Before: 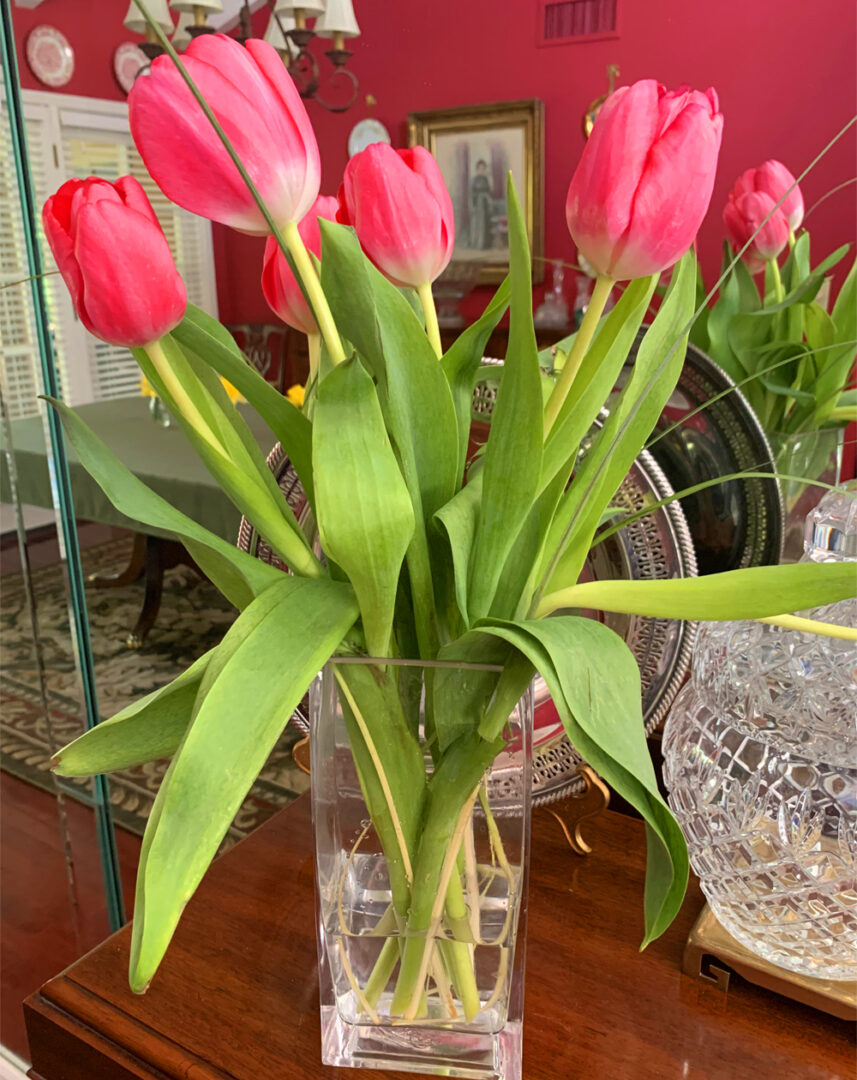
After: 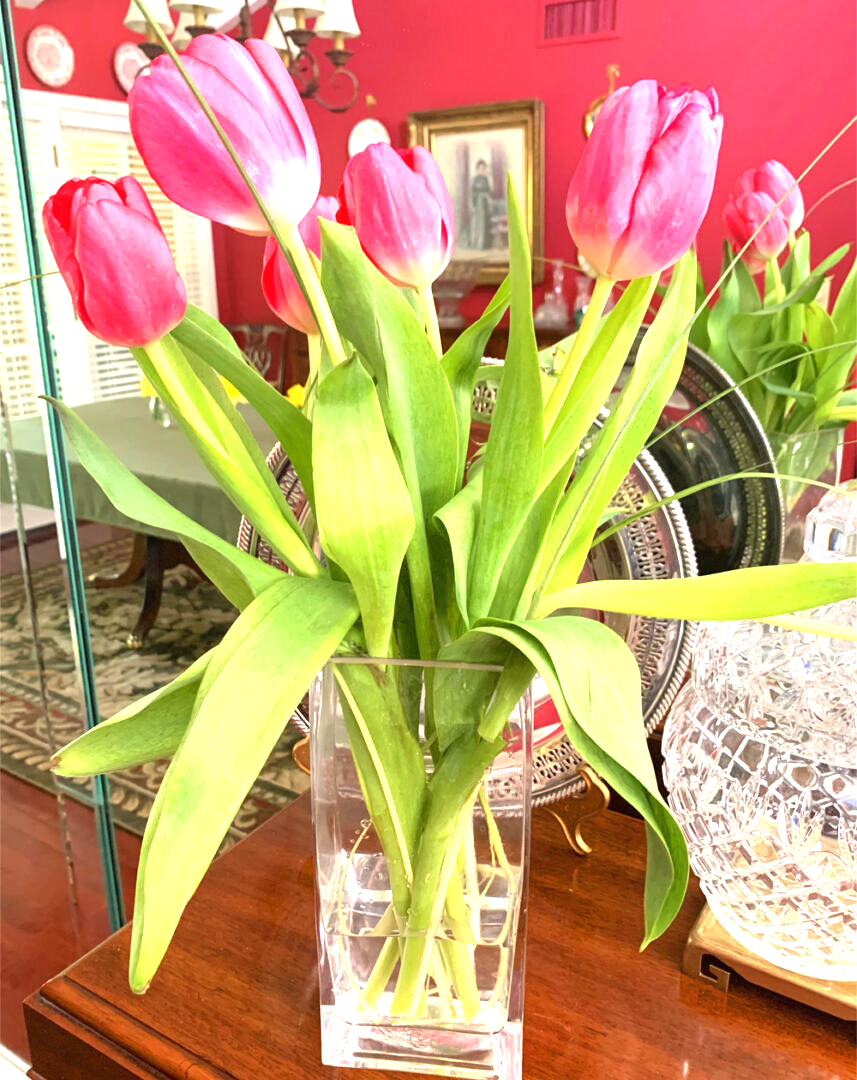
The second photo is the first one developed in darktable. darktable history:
exposure: black level correction 0, exposure 1.391 EV, compensate exposure bias true, compensate highlight preservation false
